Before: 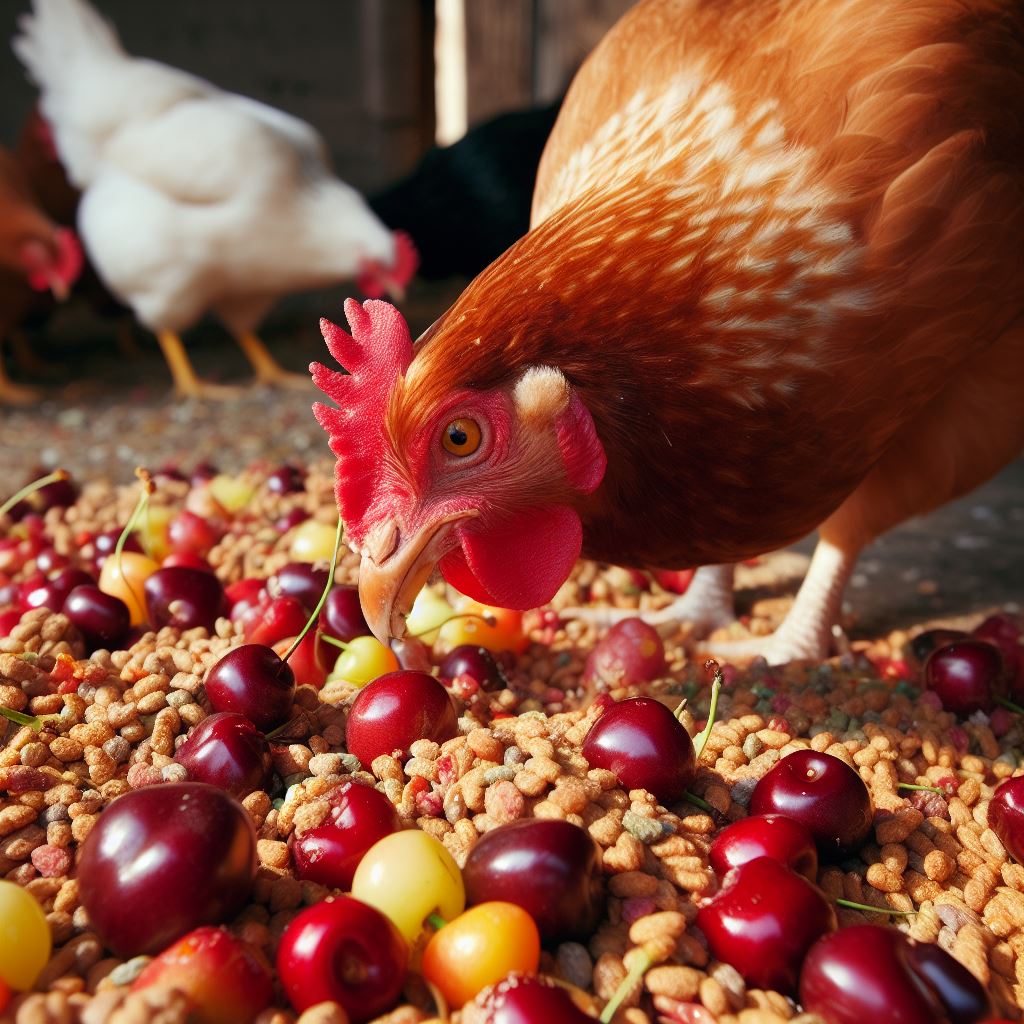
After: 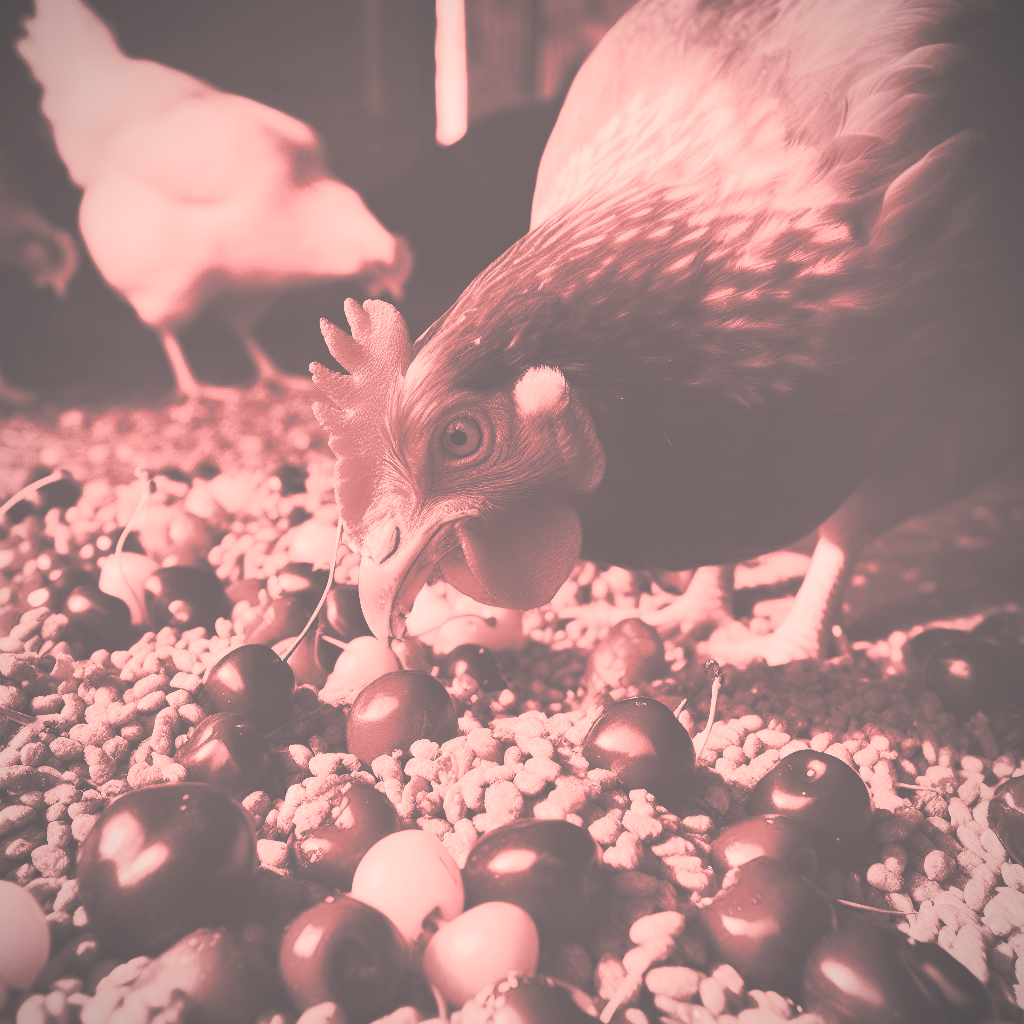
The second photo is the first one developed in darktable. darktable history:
vignetting: fall-off radius 60.92%
split-toning: shadows › hue 186.43°, highlights › hue 49.29°, compress 30.29%
colorize: saturation 51%, source mix 50.67%, lightness 50.67%
tone curve: curves: ch0 [(0, 0) (0.003, 0.002) (0.011, 0.002) (0.025, 0.002) (0.044, 0.007) (0.069, 0.014) (0.1, 0.026) (0.136, 0.04) (0.177, 0.061) (0.224, 0.1) (0.277, 0.151) (0.335, 0.198) (0.399, 0.272) (0.468, 0.387) (0.543, 0.553) (0.623, 0.716) (0.709, 0.8) (0.801, 0.855) (0.898, 0.897) (1, 1)], preserve colors none
contrast brightness saturation: contrast 0.24, brightness 0.09
white balance: red 0.954, blue 1.079
